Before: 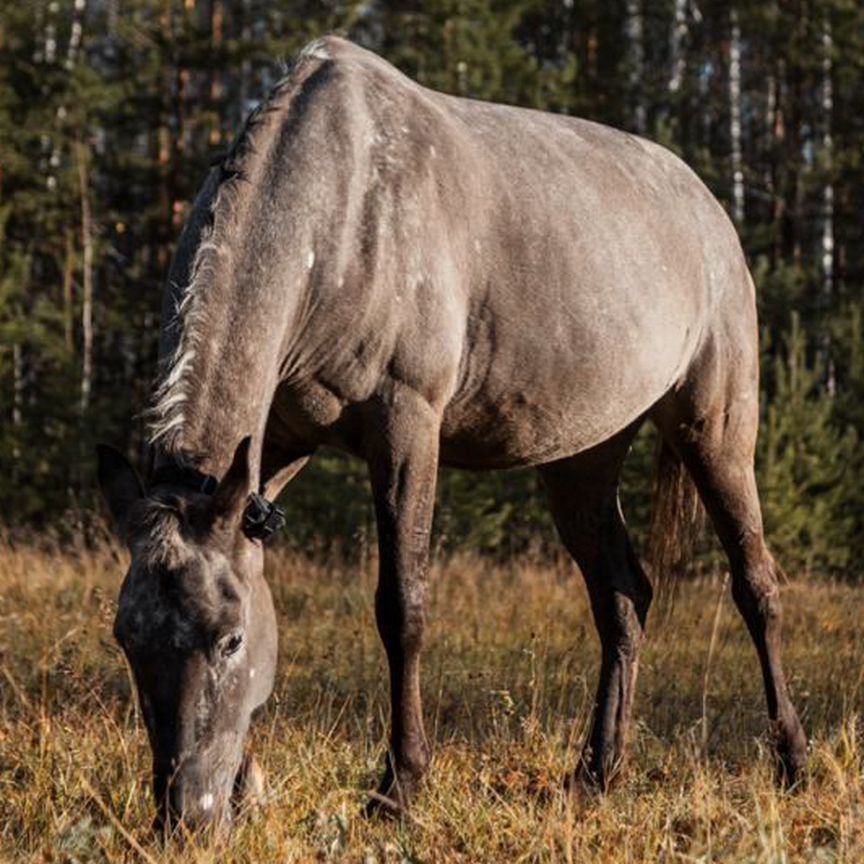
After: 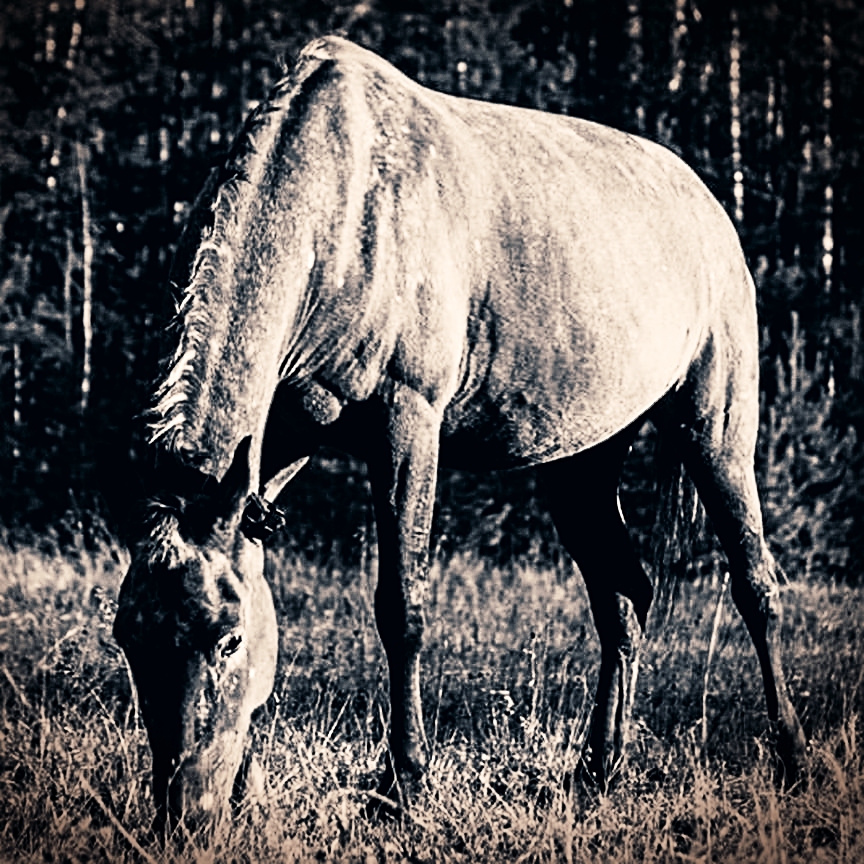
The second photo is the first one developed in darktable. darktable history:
sharpen: on, module defaults
split-toning: on, module defaults | blend: blend mode overlay, opacity 85%; mask: uniform (no mask)
monochrome: a 32, b 64, size 2.3
denoise (profiled): strength 1.536, central pixel weight 0, a [-1, 0, 0], mode non-local means, y [[0, 0, 0.5 ×5] ×4, [0.5 ×7], [0.5 ×7]], fix various bugs in algorithm false, upgrade profiled transform false, color mode RGB, compensate highlight preservation false | blend: blend mode color, opacity 100%; mask: uniform (no mask)
tone curve: curves: ch0 [(0, 0) (0.082, 0.02) (0.129, 0.078) (0.275, 0.301) (0.67, 0.809) (1, 1)], color space Lab, linked channels
vignetting: fall-off start 97.23%, saturation -0.024, center (-0.033, -0.042), width/height ratio 1.179, unbound false
contrast equalizer: y [[0.5, 0.501, 0.525, 0.597, 0.58, 0.514], [0.5 ×6], [0.5 ×6], [0 ×6], [0 ×6]]
color correction: highlights a* 10.32, highlights b* 14.66, shadows a* -9.59, shadows b* -15.02
velvia: on, module defaults
